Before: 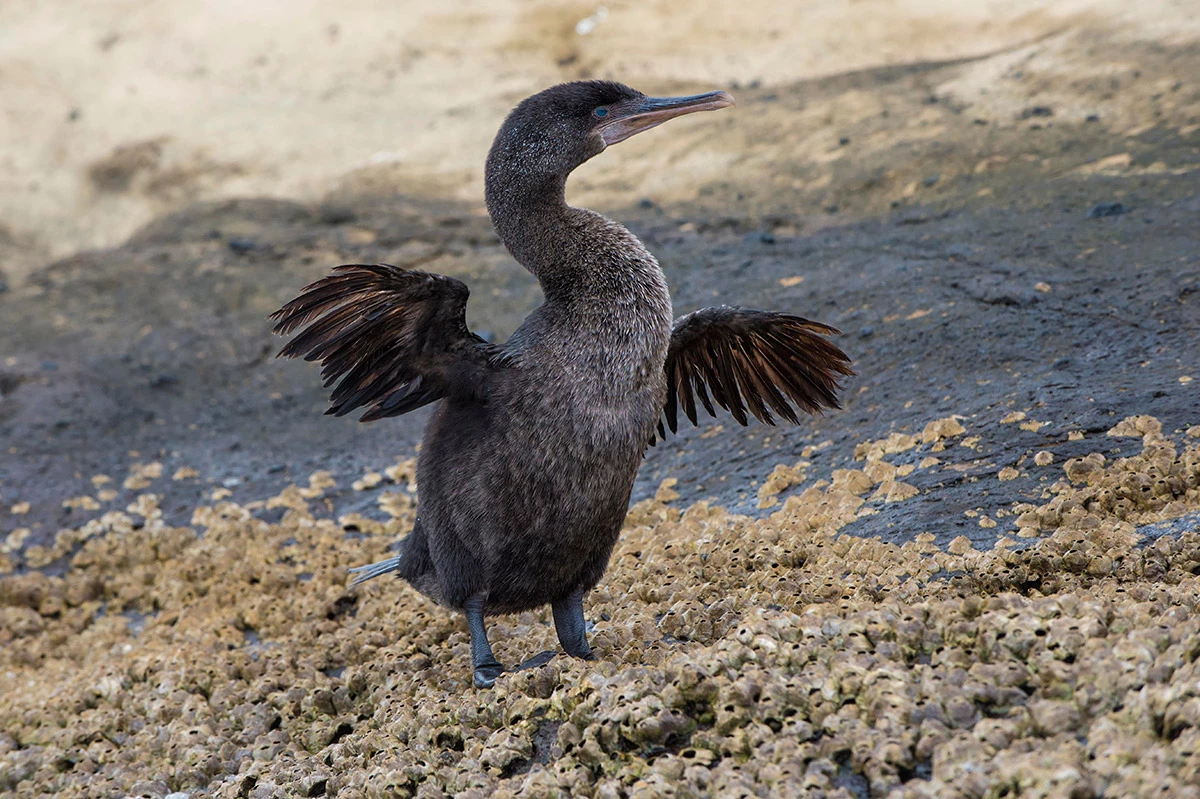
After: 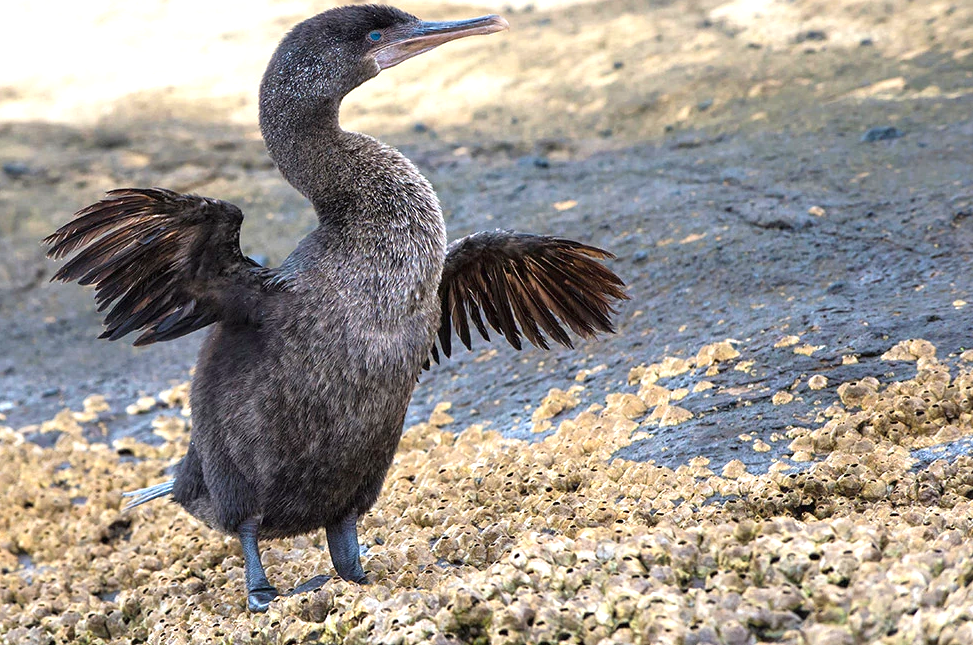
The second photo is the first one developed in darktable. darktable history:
crop: left 18.846%, top 9.611%, bottom 9.571%
color zones: curves: ch0 [(0.068, 0.464) (0.25, 0.5) (0.48, 0.508) (0.75, 0.536) (0.886, 0.476) (0.967, 0.456)]; ch1 [(0.066, 0.456) (0.25, 0.5) (0.616, 0.508) (0.746, 0.56) (0.934, 0.444)]
exposure: black level correction 0, exposure 1.001 EV, compensate exposure bias true, compensate highlight preservation false
